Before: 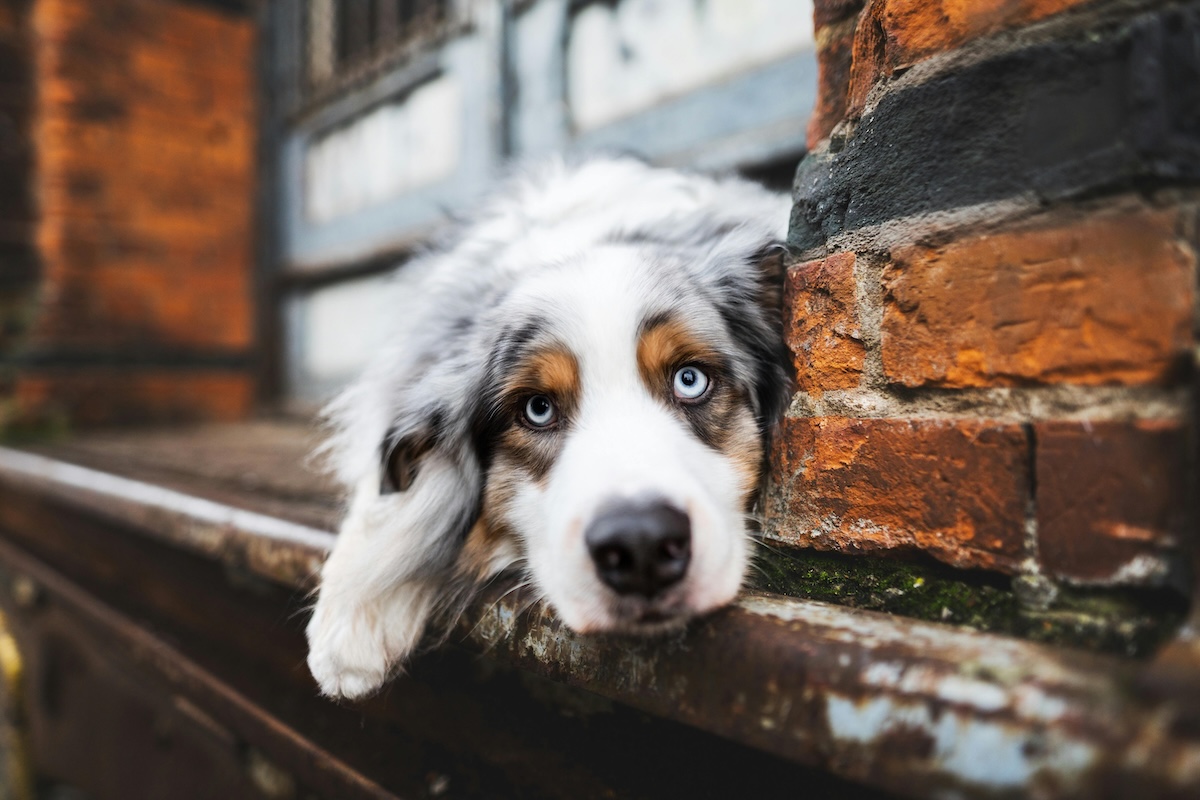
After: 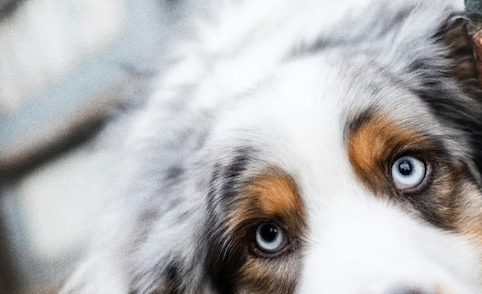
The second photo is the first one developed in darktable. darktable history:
crop: left 20.248%, top 10.86%, right 35.675%, bottom 34.321%
rotate and perspective: rotation -14.8°, crop left 0.1, crop right 0.903, crop top 0.25, crop bottom 0.748
grain: coarseness 0.47 ISO
